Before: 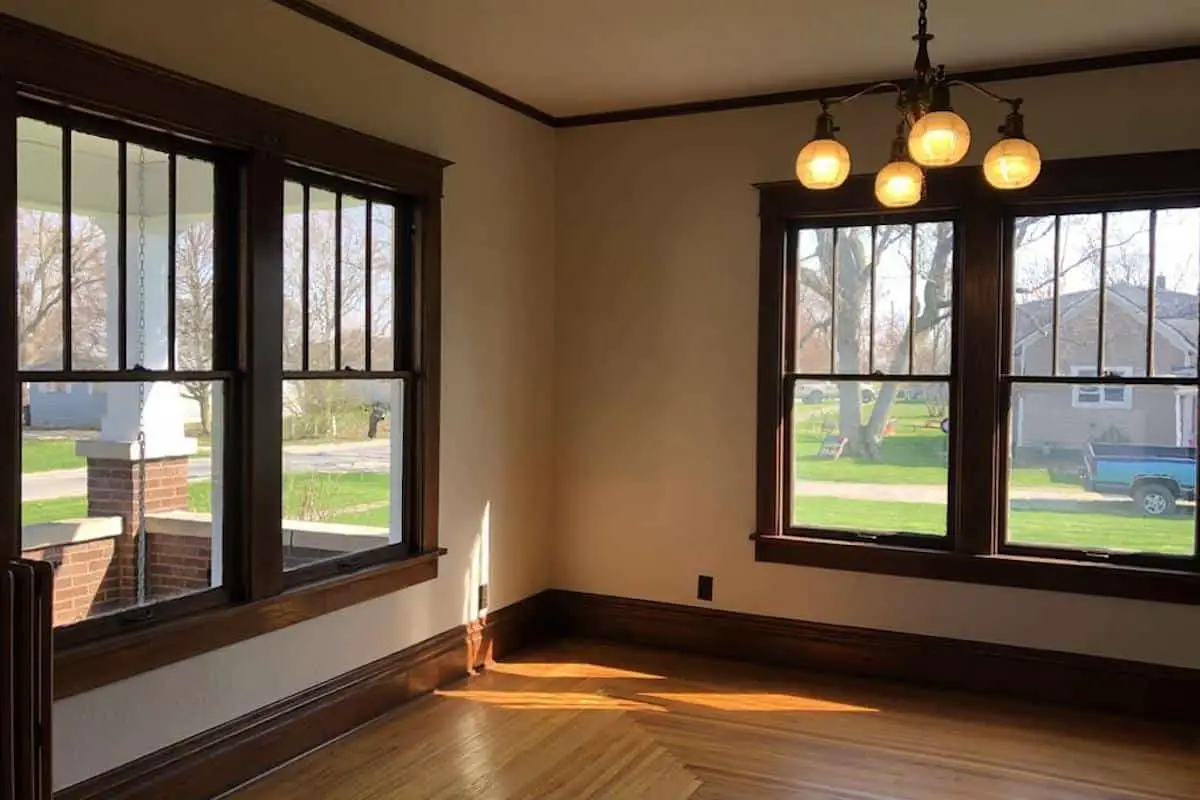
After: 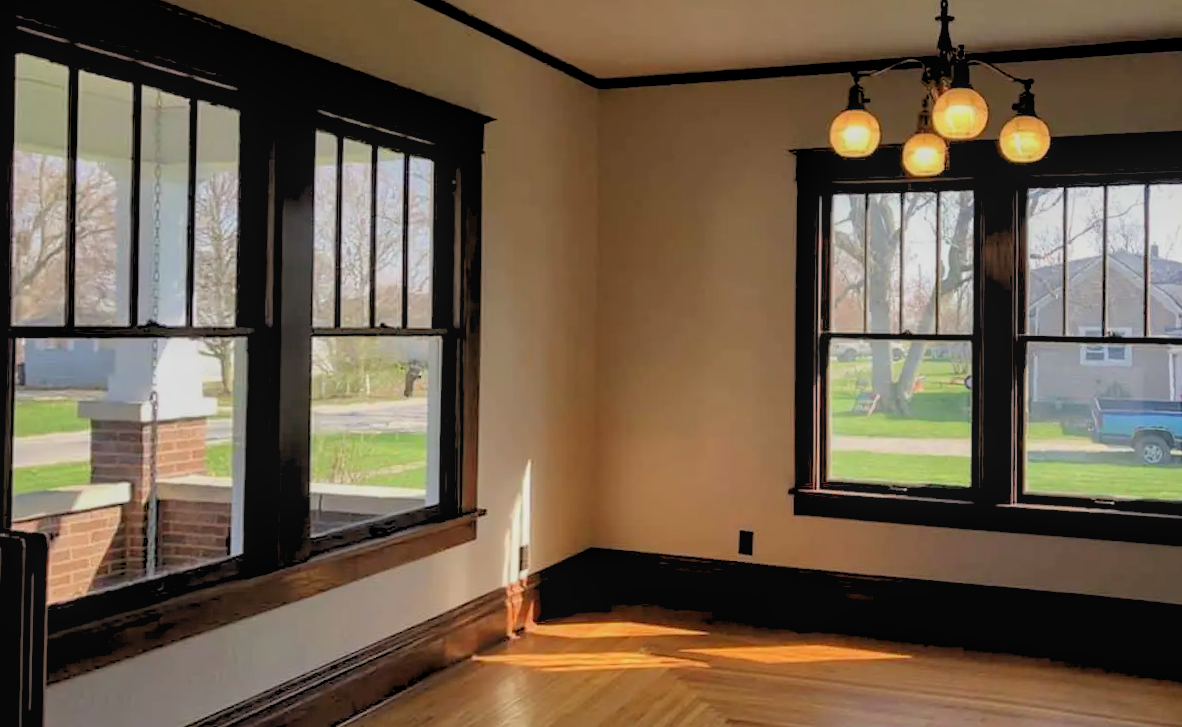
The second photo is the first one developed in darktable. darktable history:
rgb levels: preserve colors sum RGB, levels [[0.038, 0.433, 0.934], [0, 0.5, 1], [0, 0.5, 1]]
rotate and perspective: rotation -0.013°, lens shift (vertical) -0.027, lens shift (horizontal) 0.178, crop left 0.016, crop right 0.989, crop top 0.082, crop bottom 0.918
local contrast: detail 110%
